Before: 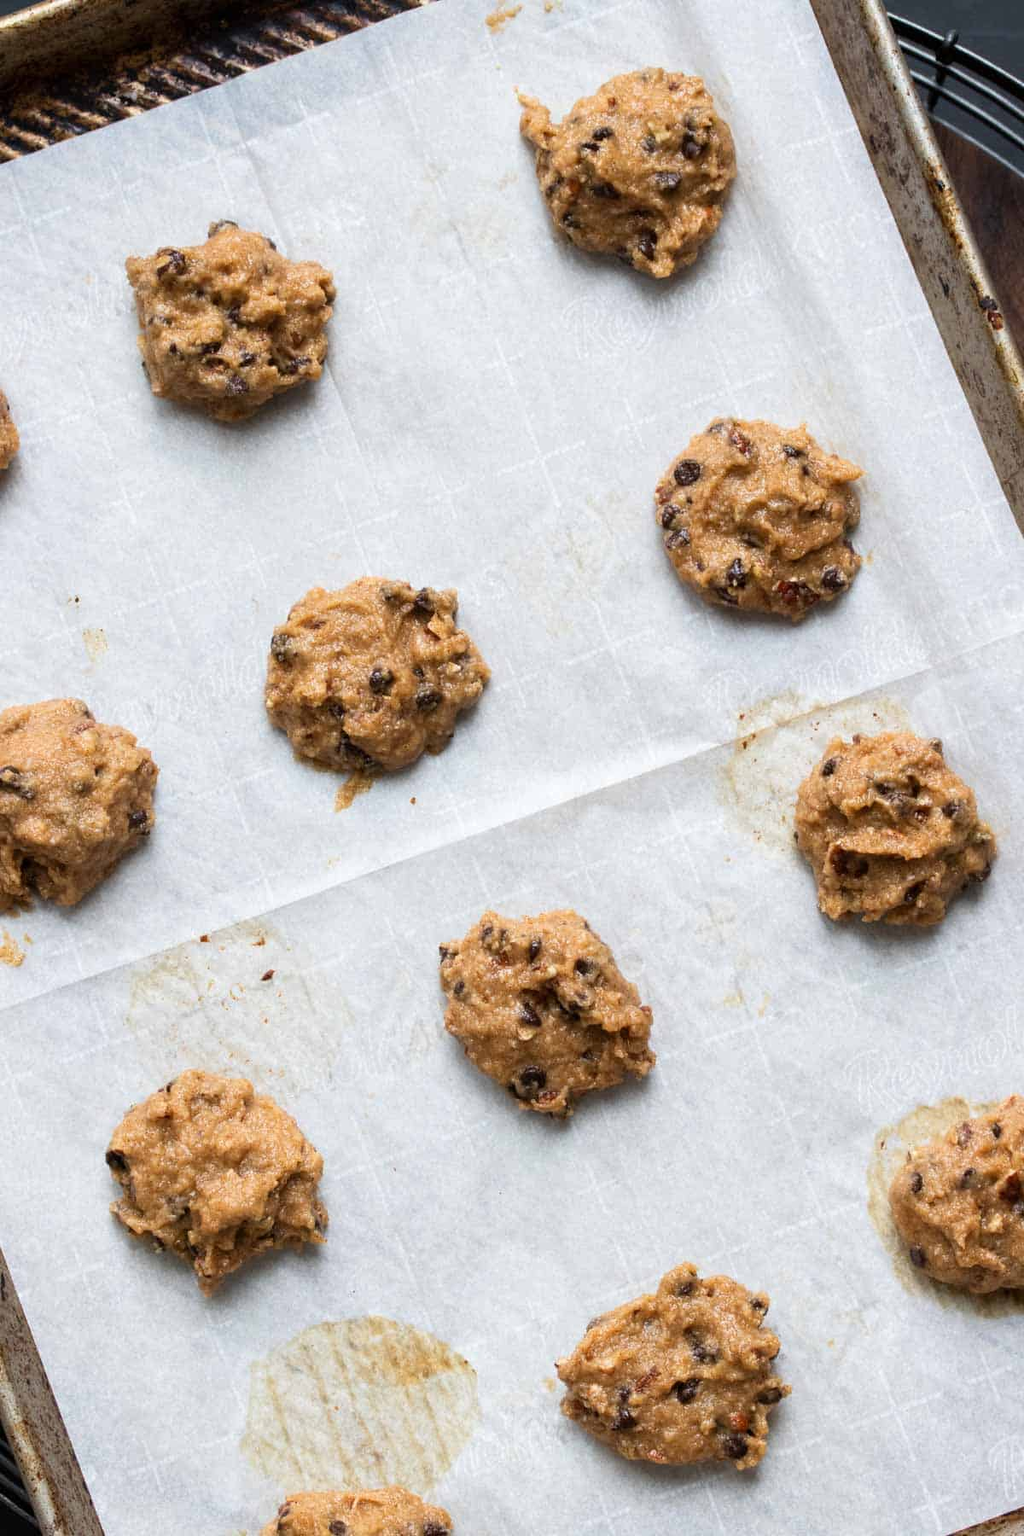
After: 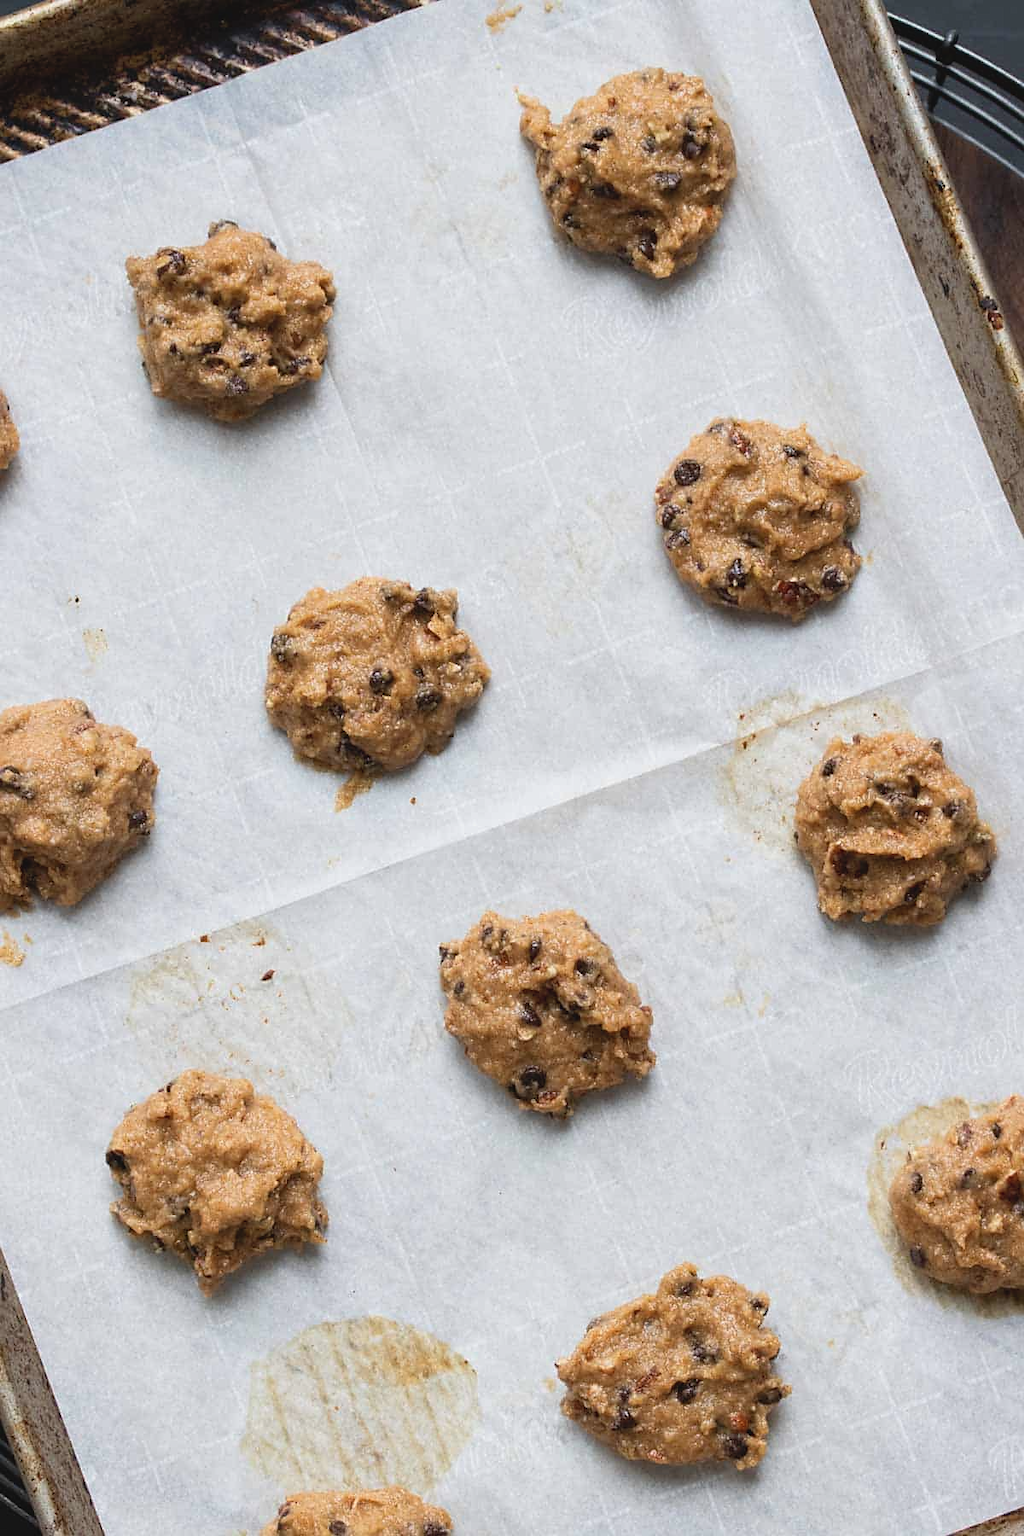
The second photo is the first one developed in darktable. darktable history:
tone equalizer: mask exposure compensation -0.507 EV
contrast brightness saturation: contrast -0.102, saturation -0.103
sharpen: radius 1.898, amount 0.393, threshold 1.569
